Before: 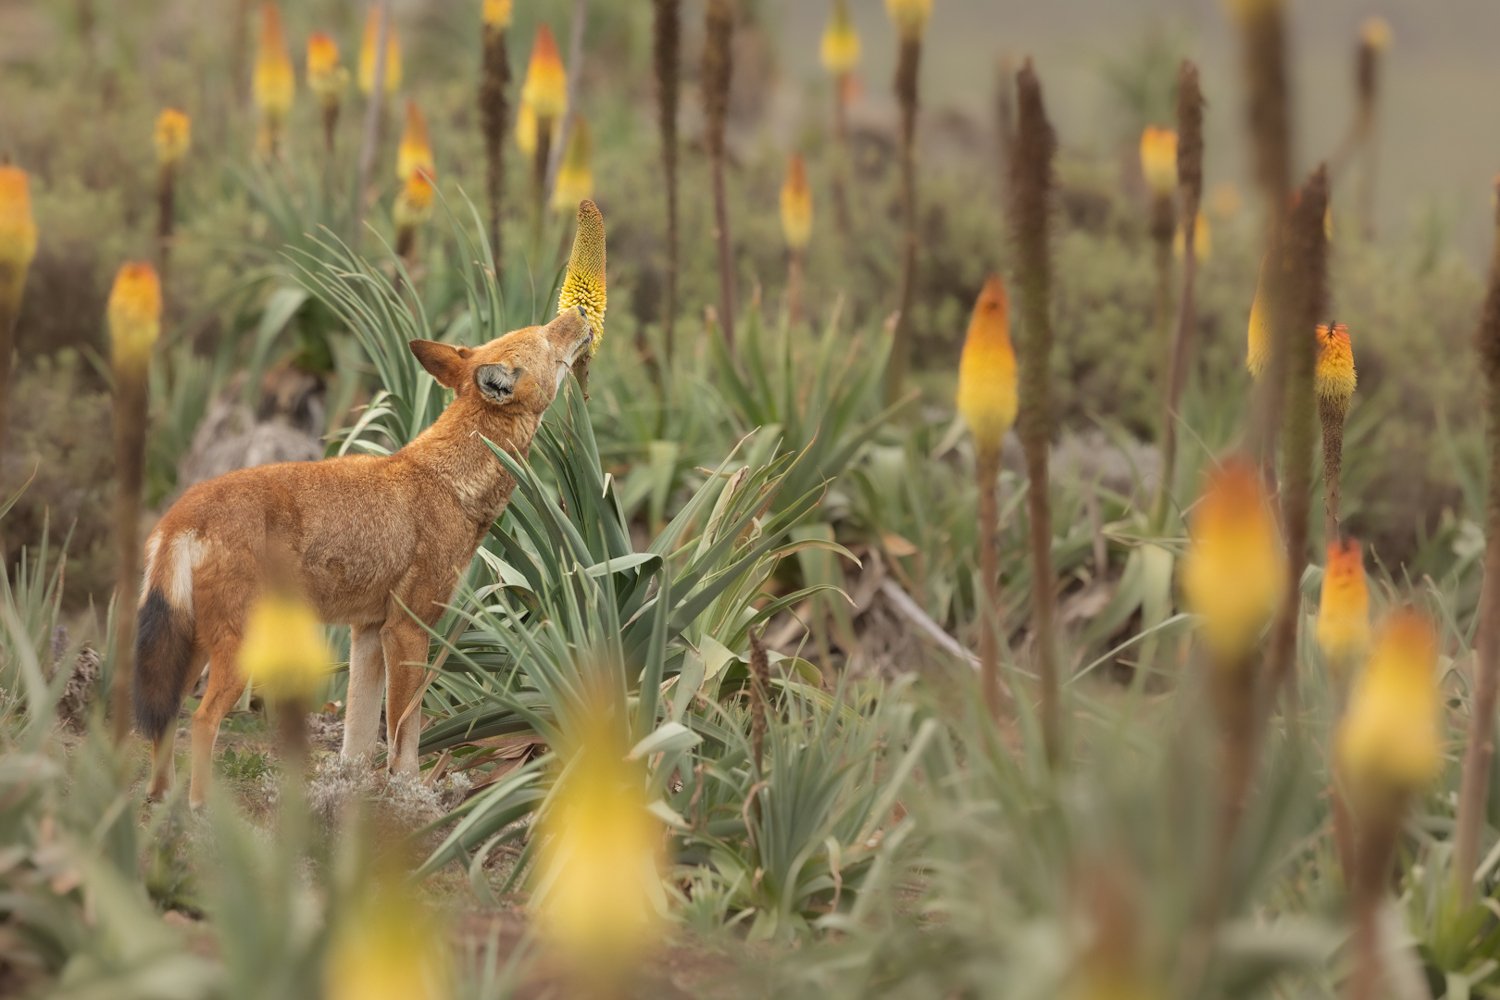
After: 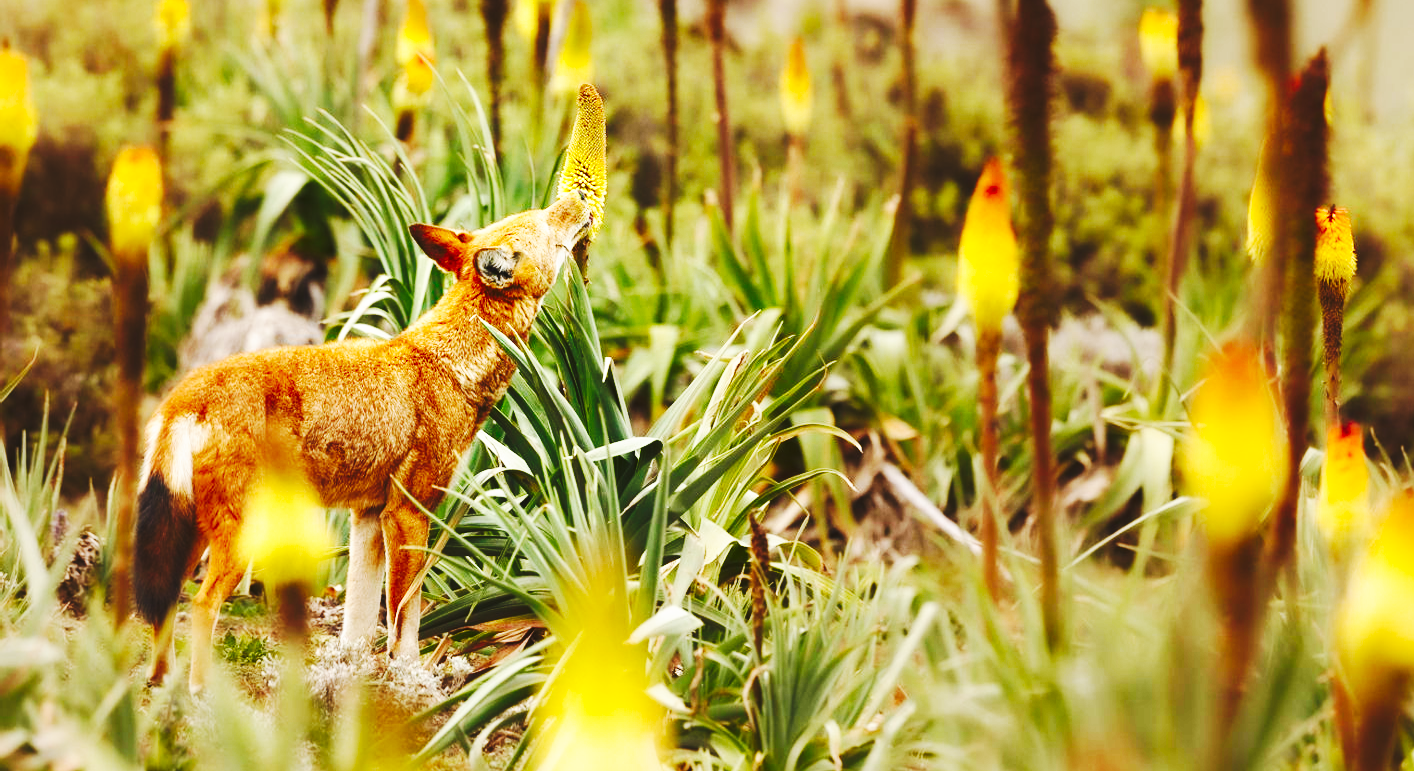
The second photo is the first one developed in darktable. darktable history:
crop and rotate: angle 0.03°, top 11.643%, right 5.651%, bottom 11.189%
base curve: curves: ch0 [(0, 0.015) (0.085, 0.116) (0.134, 0.298) (0.19, 0.545) (0.296, 0.764) (0.599, 0.982) (1, 1)], preserve colors none
contrast brightness saturation: brightness -0.25, saturation 0.2
